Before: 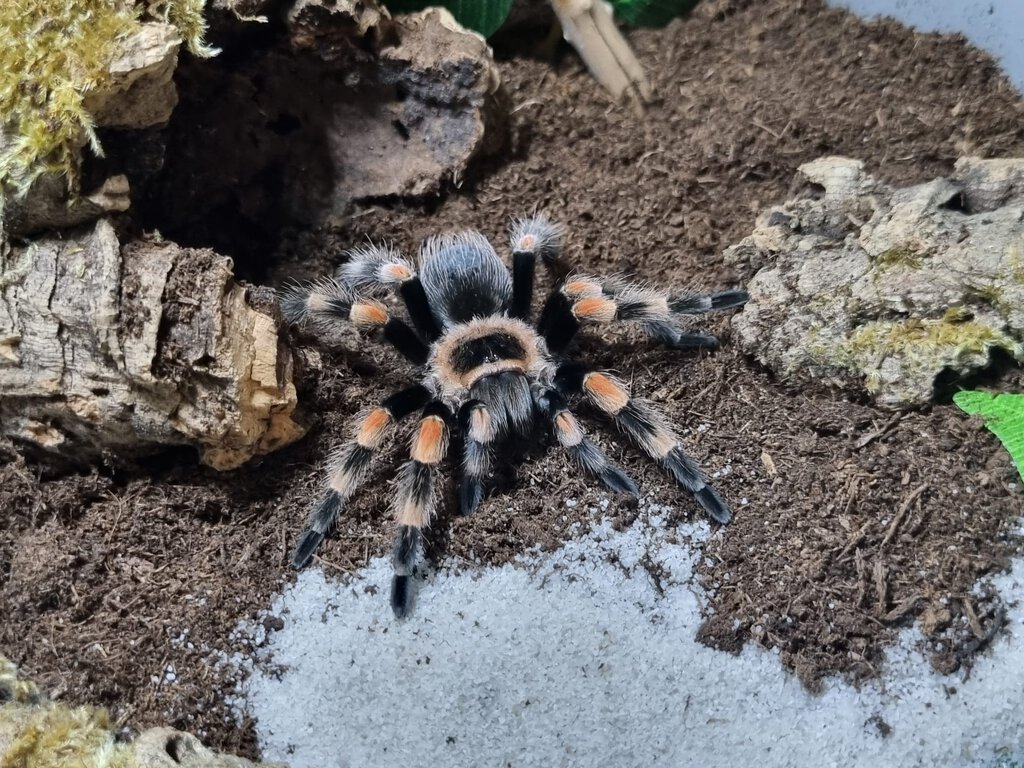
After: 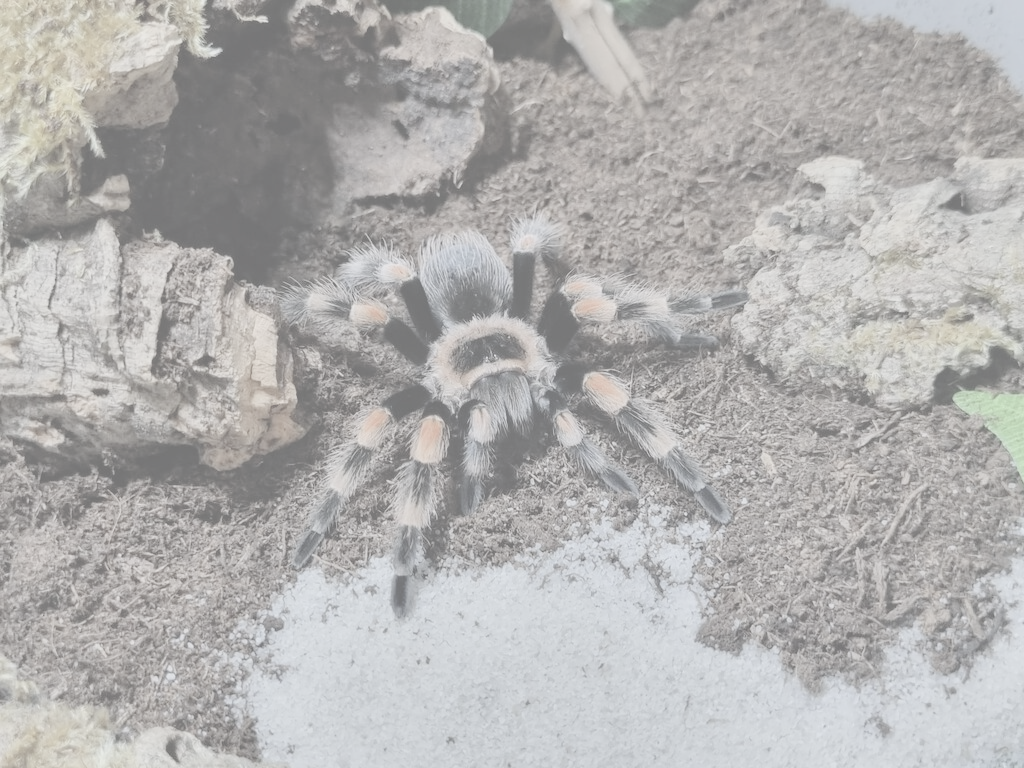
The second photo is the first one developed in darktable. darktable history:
contrast brightness saturation: contrast -0.333, brightness 0.767, saturation -0.762
